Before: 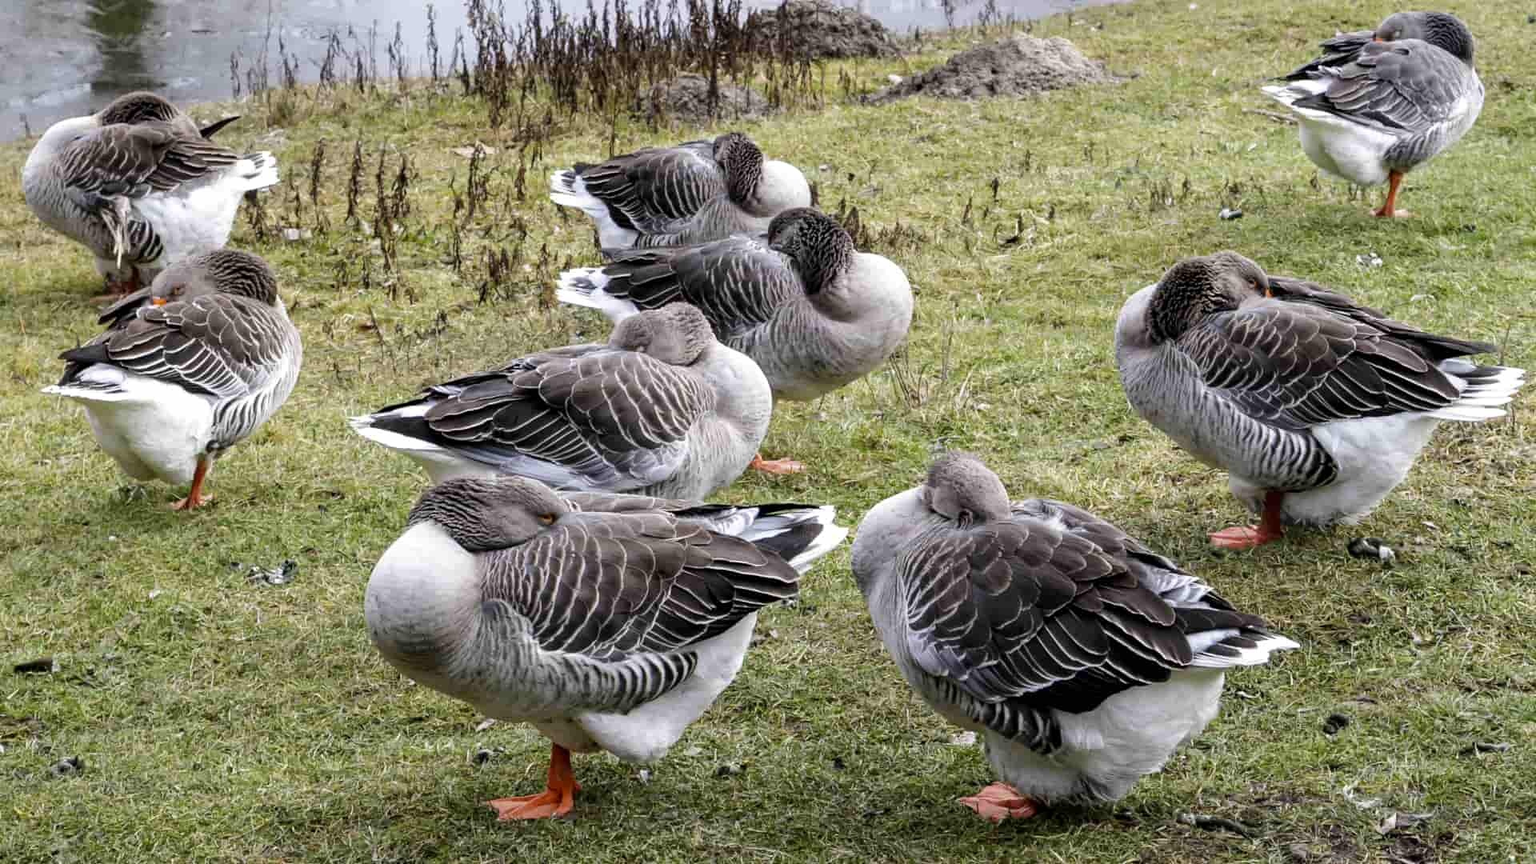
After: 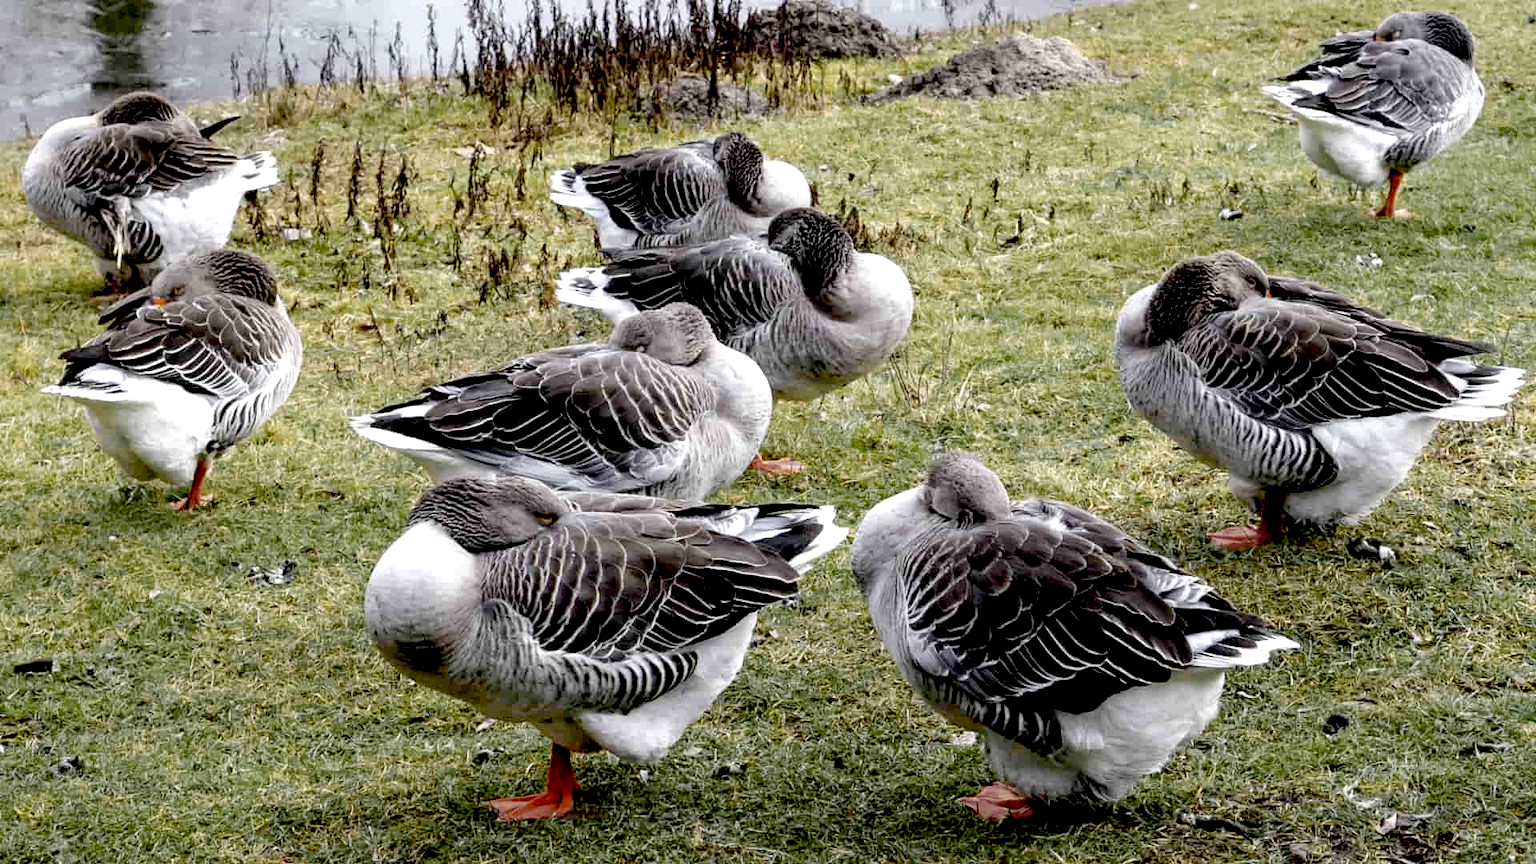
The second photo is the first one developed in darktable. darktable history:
exposure: black level correction 0.031, exposure 0.304 EV, compensate highlight preservation false
color zones: curves: ch0 [(0.035, 0.242) (0.25, 0.5) (0.384, 0.214) (0.488, 0.255) (0.75, 0.5)]; ch1 [(0.063, 0.379) (0.25, 0.5) (0.354, 0.201) (0.489, 0.085) (0.729, 0.271)]; ch2 [(0.25, 0.5) (0.38, 0.517) (0.442, 0.51) (0.735, 0.456)]
